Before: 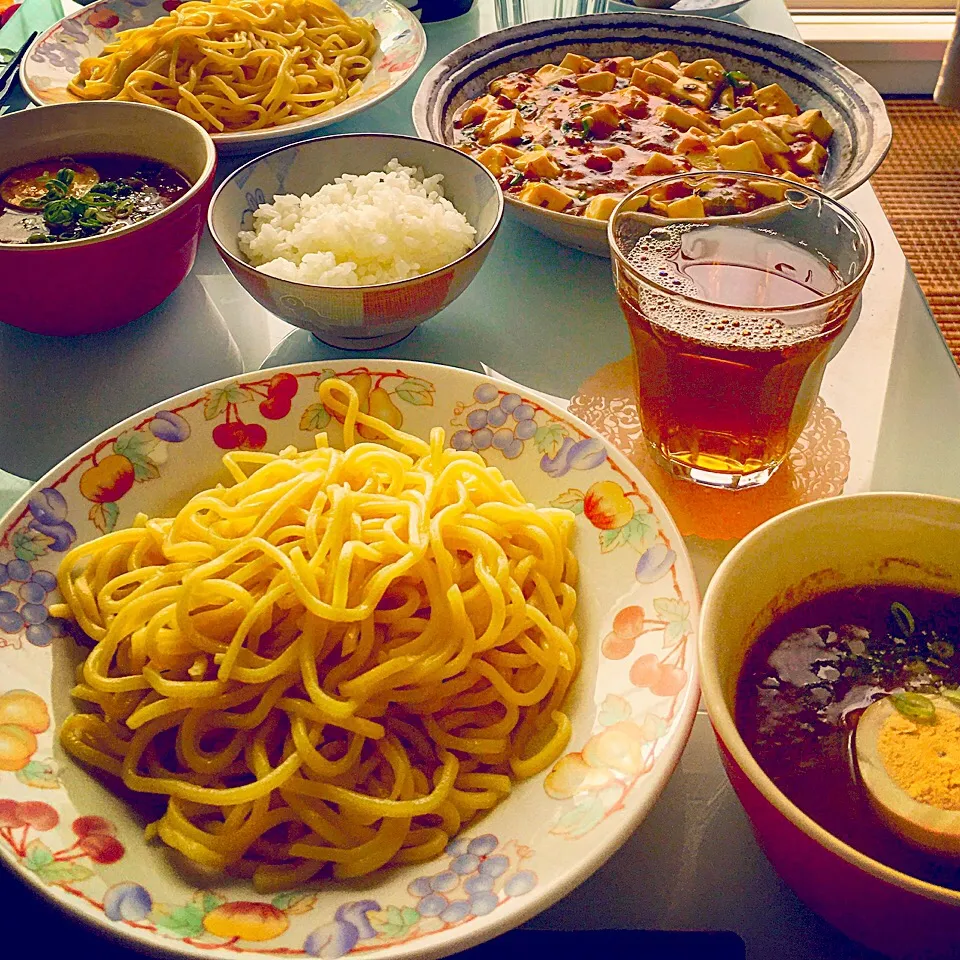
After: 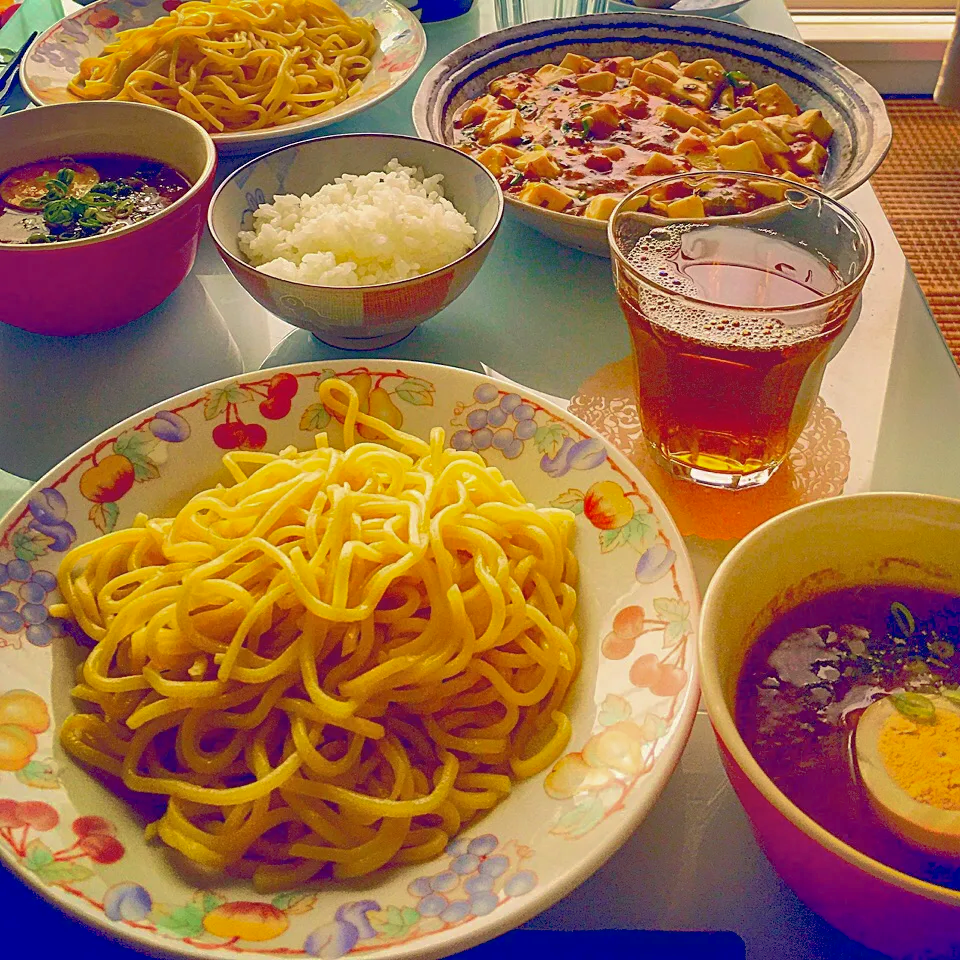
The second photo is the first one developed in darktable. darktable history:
shadows and highlights: shadows 61.11, highlights -60.02
velvia: strength 15.48%
